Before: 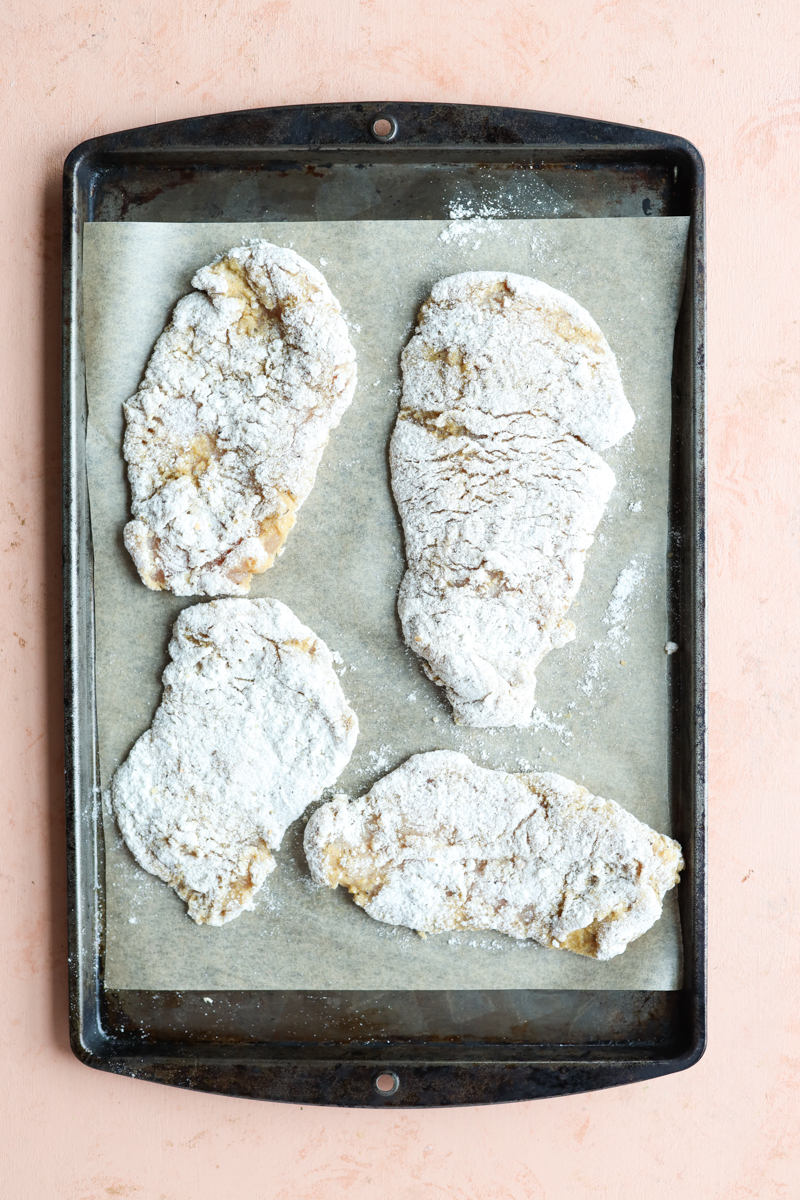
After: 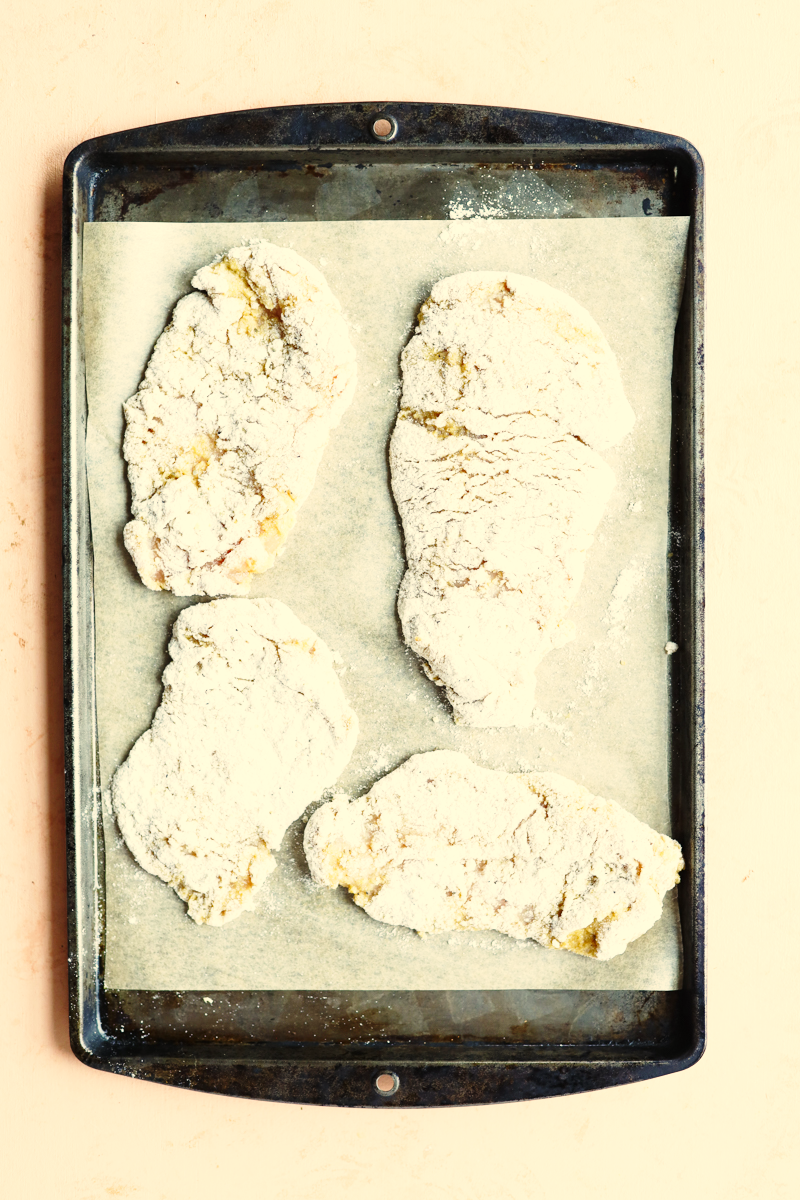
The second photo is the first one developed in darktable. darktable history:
color correction: highlights a* 1.39, highlights b* 17.83
tone equalizer: on, module defaults
base curve: curves: ch0 [(0, 0) (0.028, 0.03) (0.121, 0.232) (0.46, 0.748) (0.859, 0.968) (1, 1)], preserve colors none
